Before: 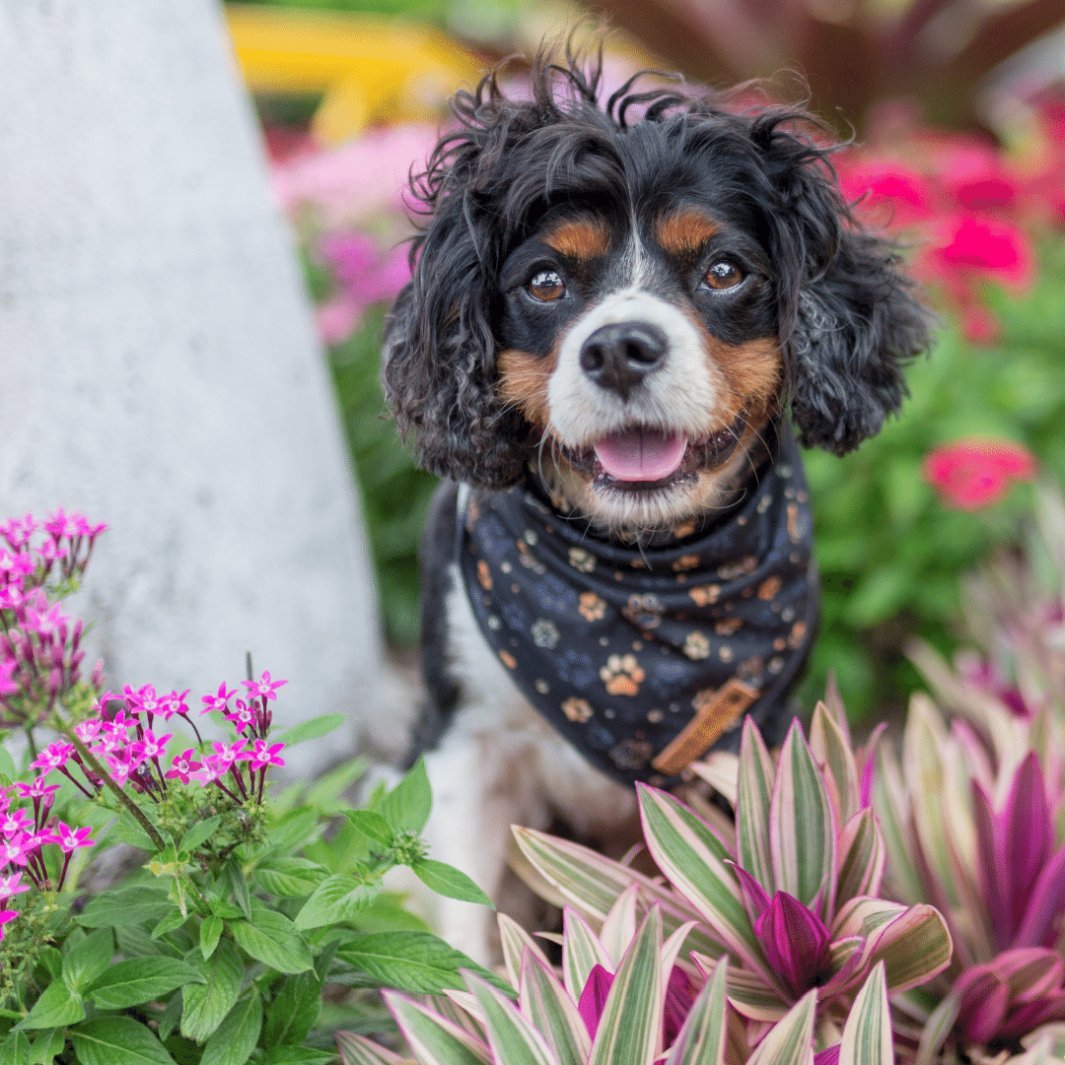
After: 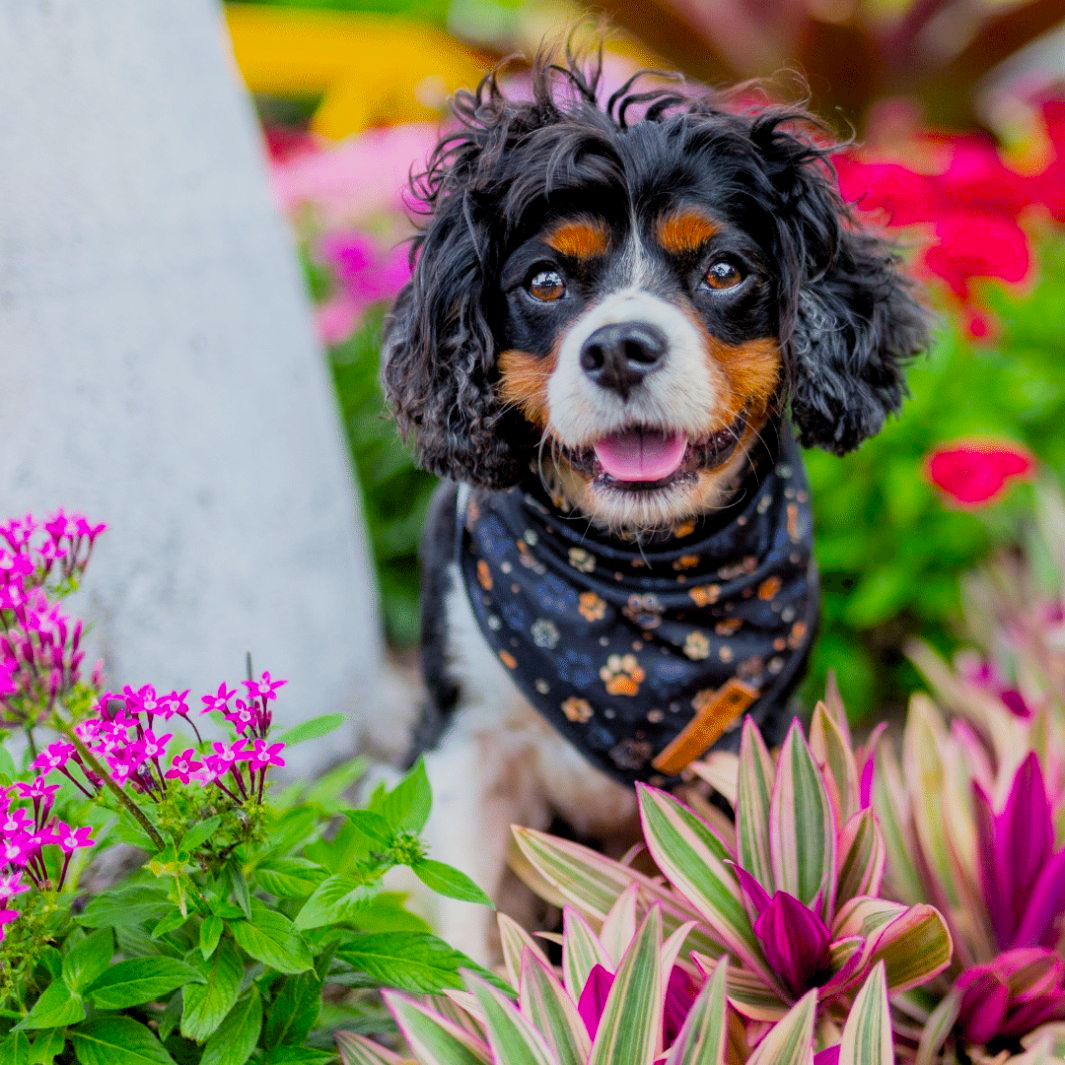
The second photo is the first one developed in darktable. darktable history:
color balance rgb: perceptual saturation grading › global saturation 30%, global vibrance 20%
local contrast: mode bilateral grid, contrast 15, coarseness 36, detail 105%, midtone range 0.2
filmic rgb: black relative exposure -7.75 EV, white relative exposure 4.4 EV, threshold 3 EV, target black luminance 0%, hardness 3.76, latitude 50.51%, contrast 1.074, highlights saturation mix 10%, shadows ↔ highlights balance -0.22%, color science v4 (2020), enable highlight reconstruction true
